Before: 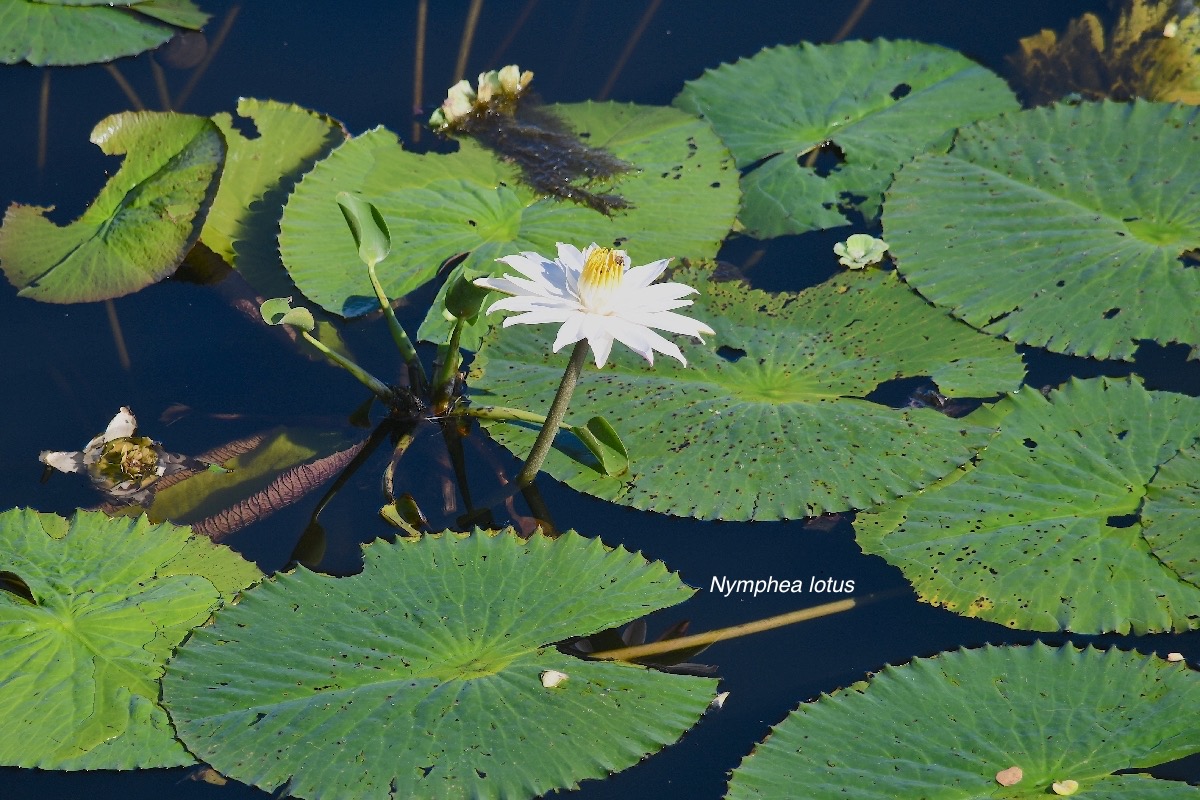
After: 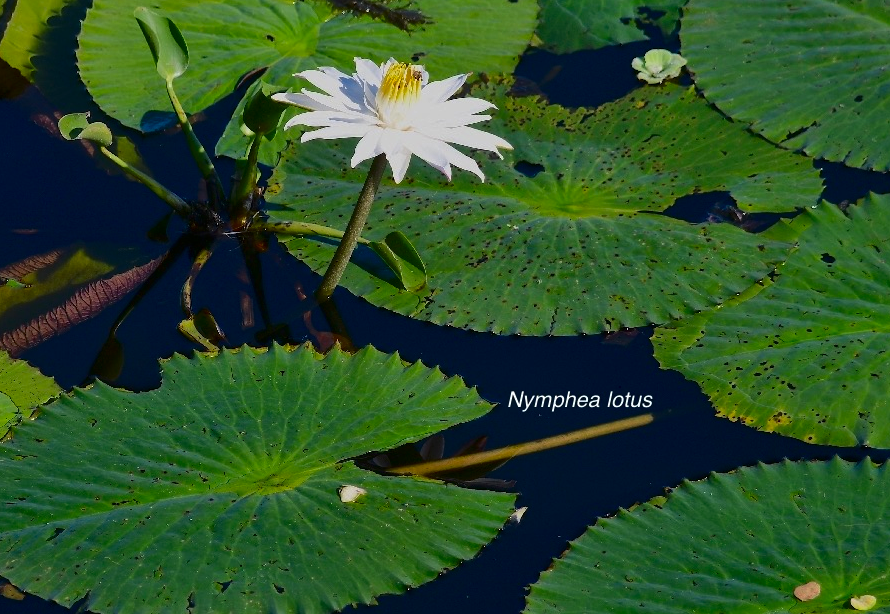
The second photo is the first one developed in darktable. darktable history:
contrast brightness saturation: brightness -0.253, saturation 0.203
crop: left 16.85%, top 23.228%, right 8.972%
